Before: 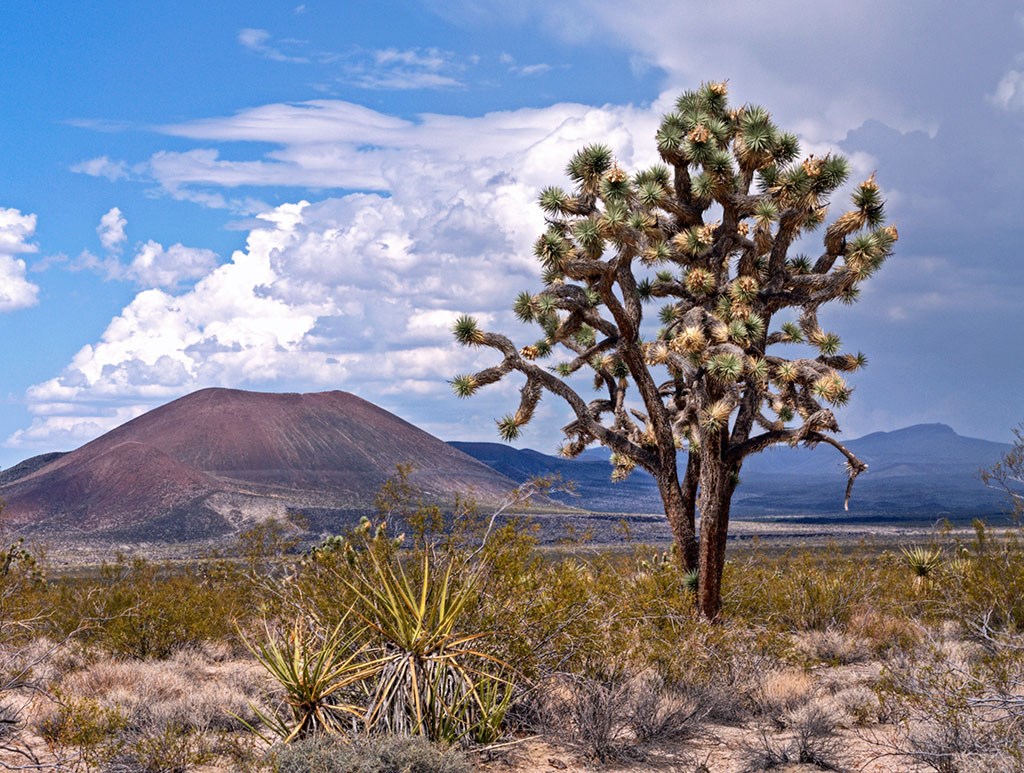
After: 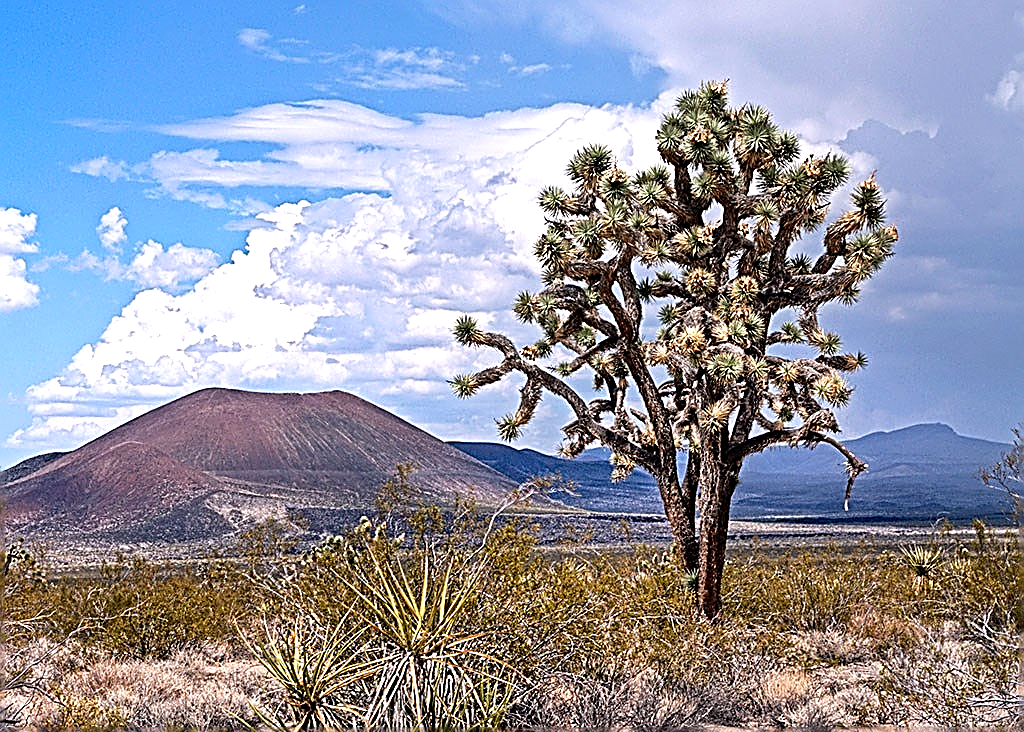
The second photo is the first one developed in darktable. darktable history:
crop and rotate: top 0.011%, bottom 5.284%
sharpen: amount 2
tone equalizer: -8 EV -0.441 EV, -7 EV -0.409 EV, -6 EV -0.305 EV, -5 EV -0.235 EV, -3 EV 0.216 EV, -2 EV 0.333 EV, -1 EV 0.371 EV, +0 EV 0.415 EV, mask exposure compensation -0.514 EV
